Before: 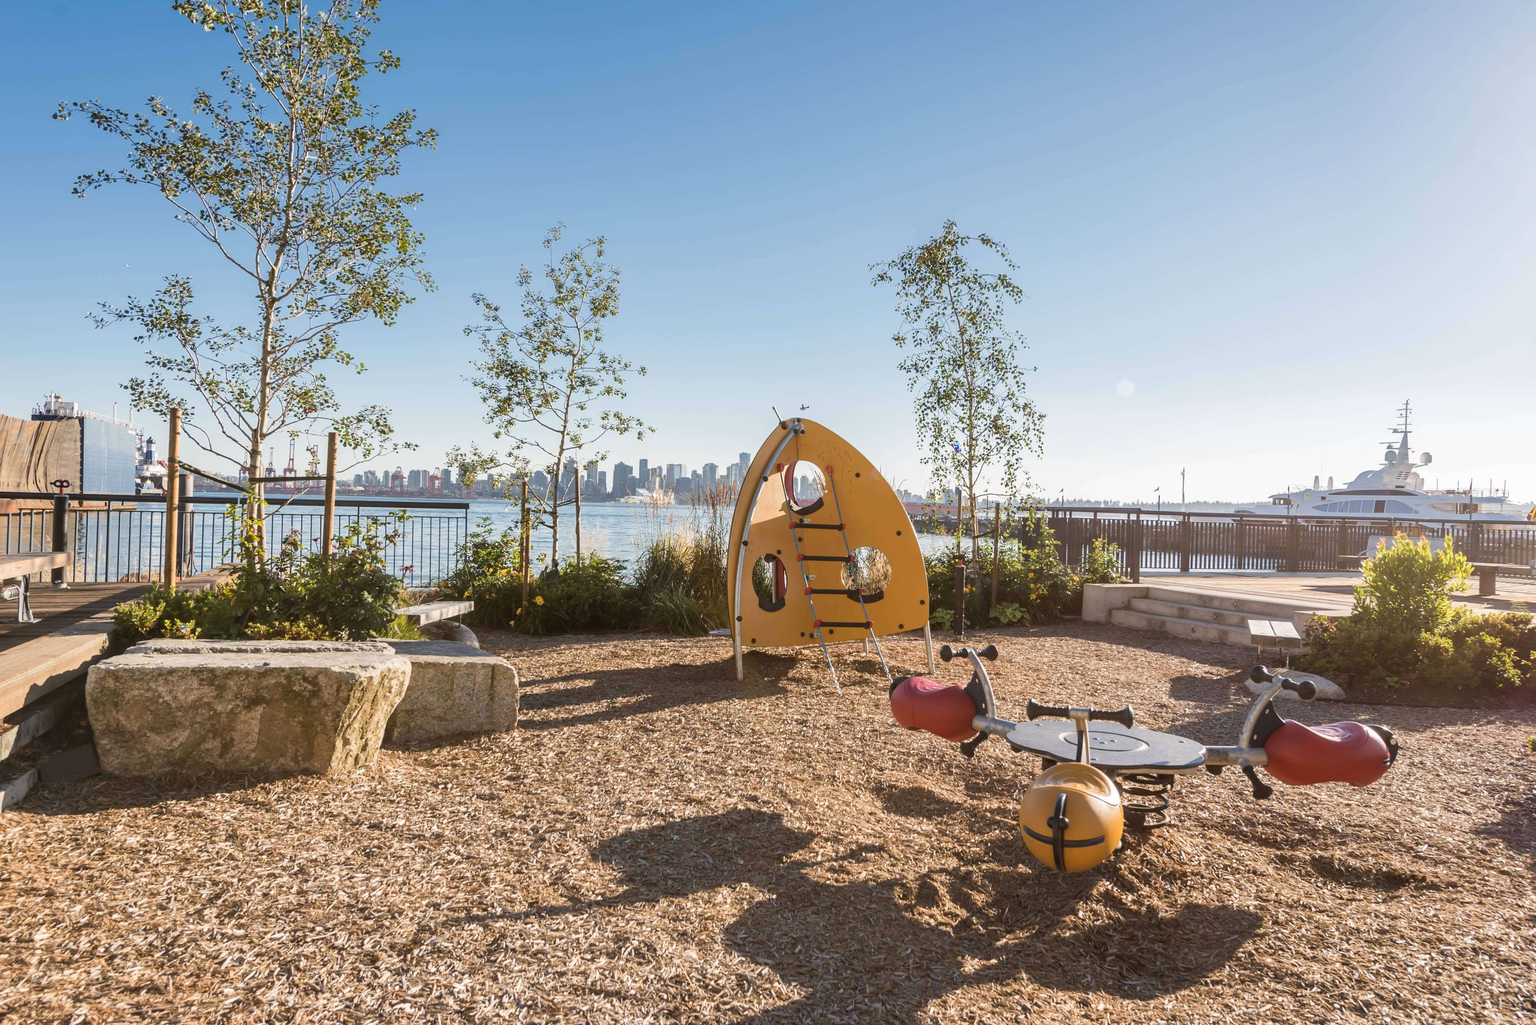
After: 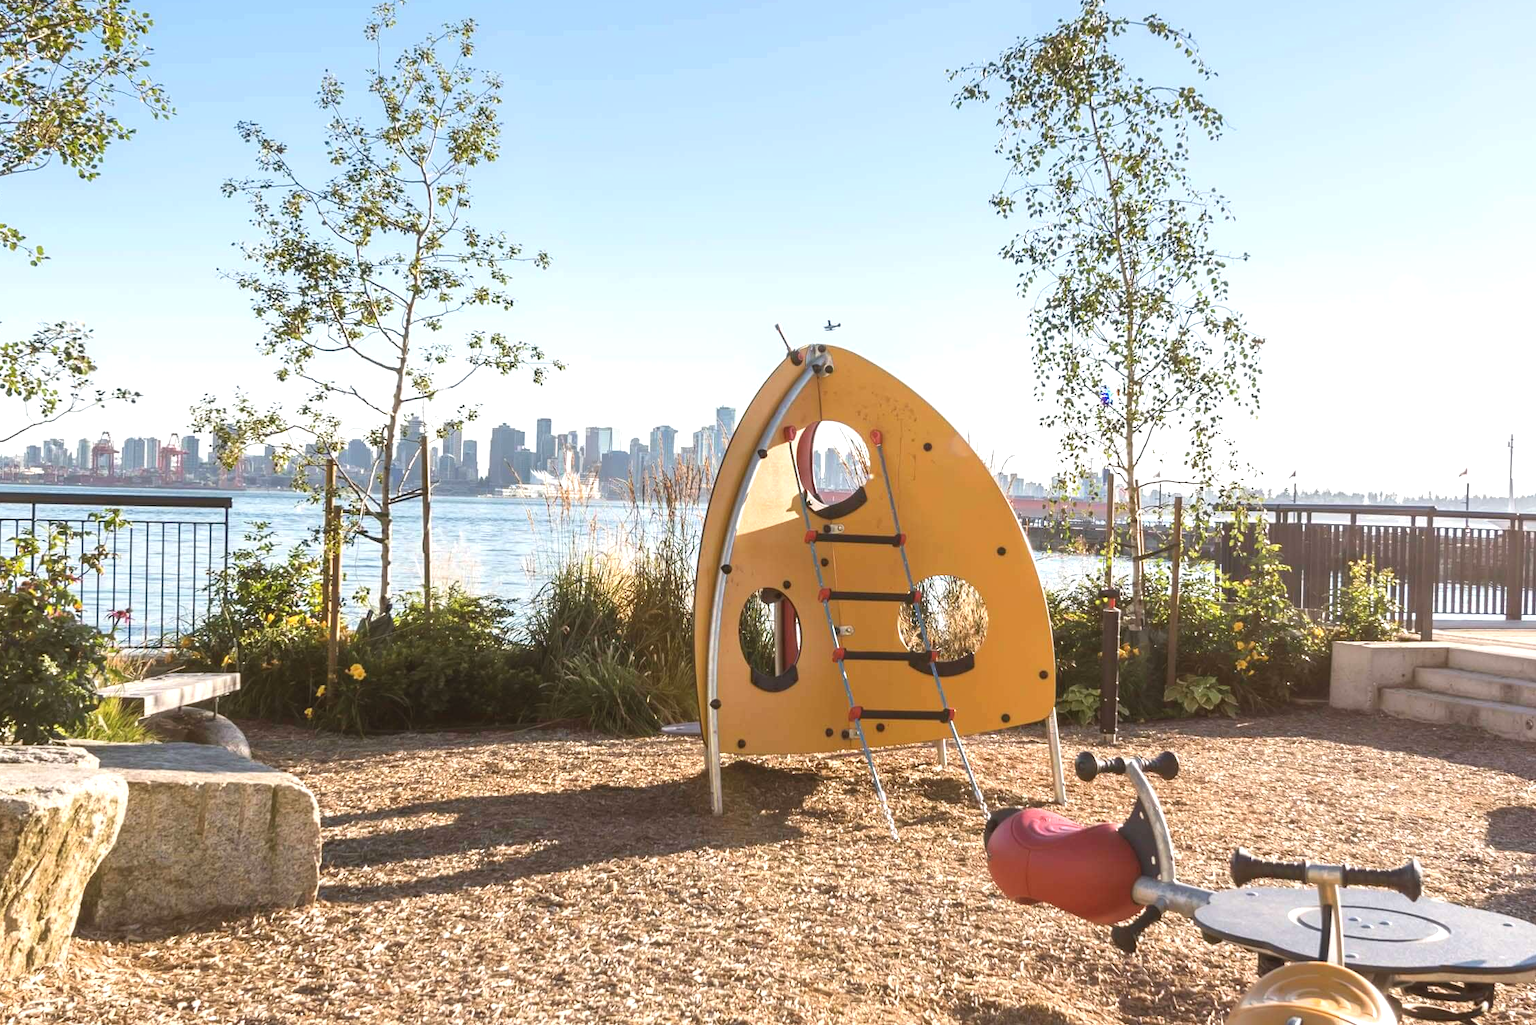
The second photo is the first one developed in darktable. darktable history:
crop and rotate: left 22.13%, top 22.054%, right 22.026%, bottom 22.102%
exposure: black level correction -0.002, exposure 0.54 EV, compensate highlight preservation false
